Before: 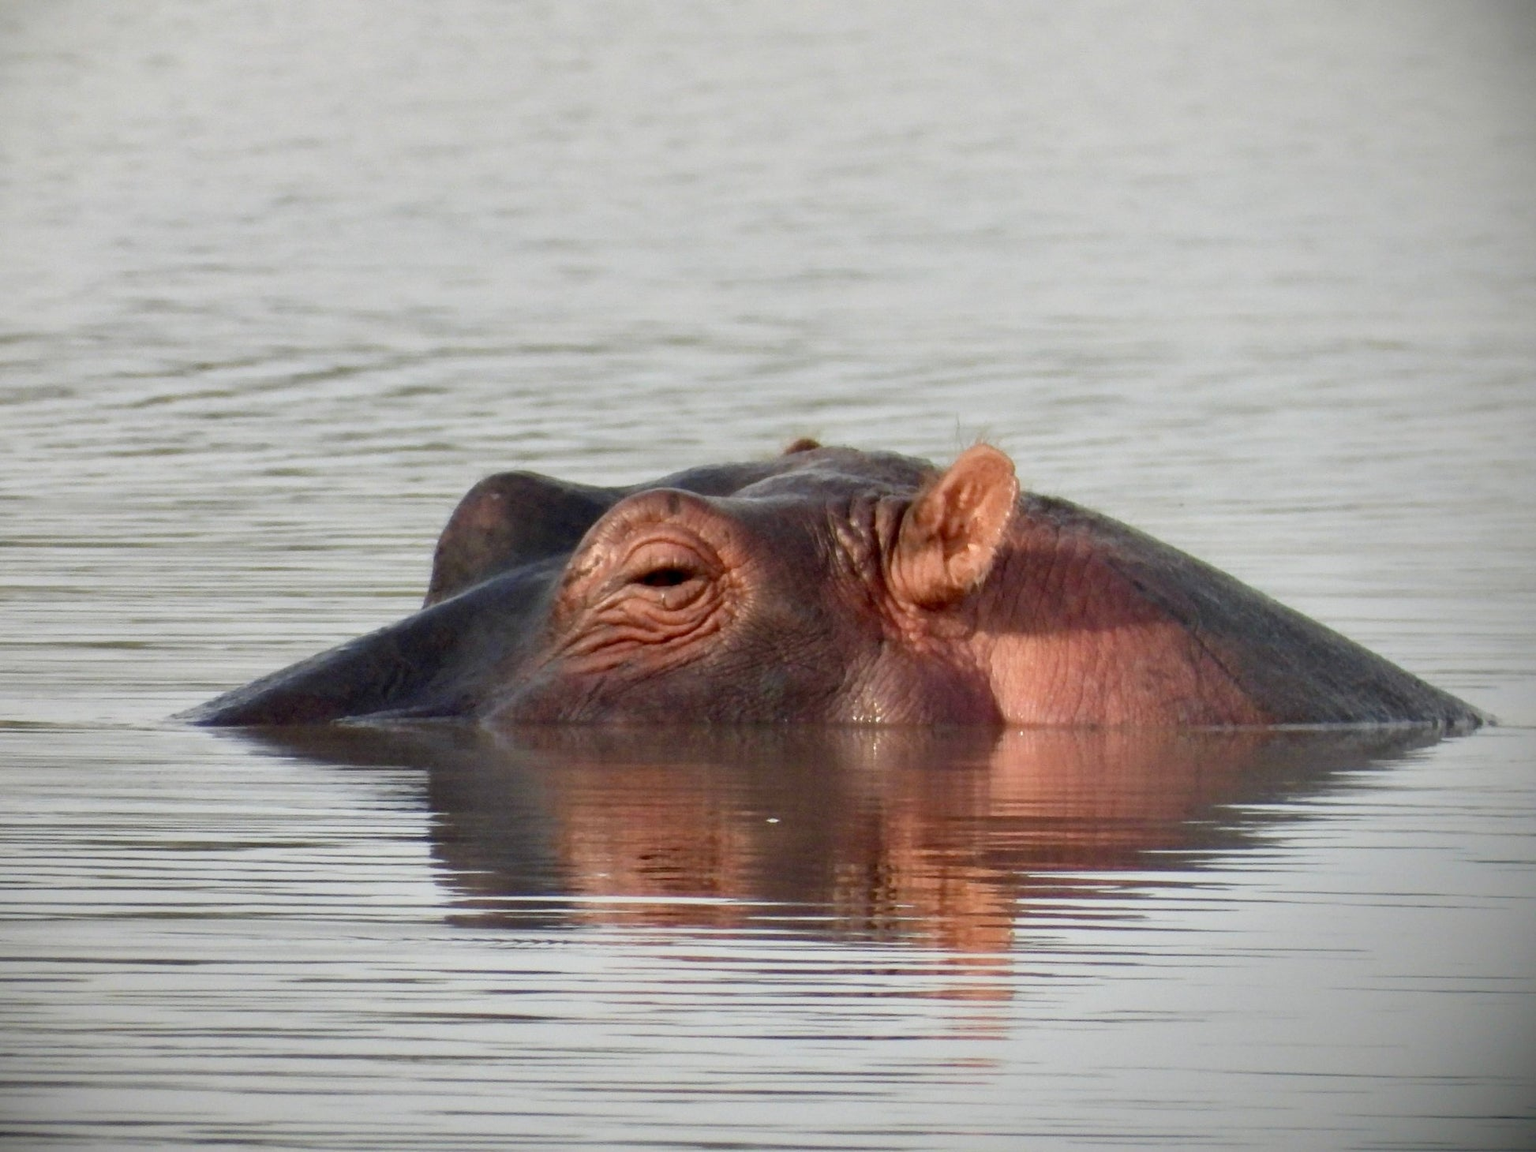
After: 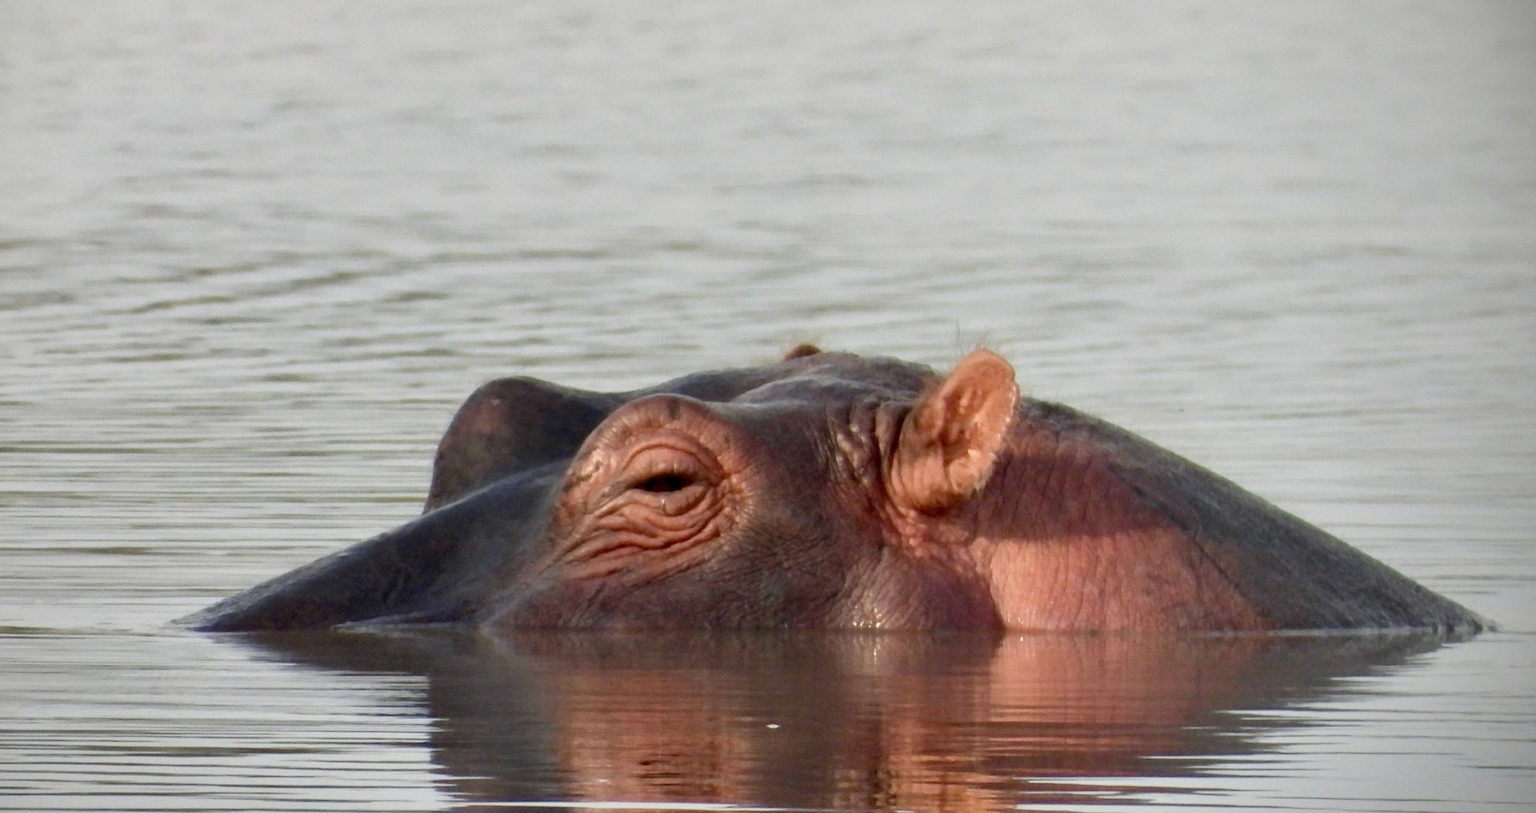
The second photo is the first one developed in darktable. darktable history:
crop and rotate: top 8.275%, bottom 21.089%
levels: gray 50.77%
